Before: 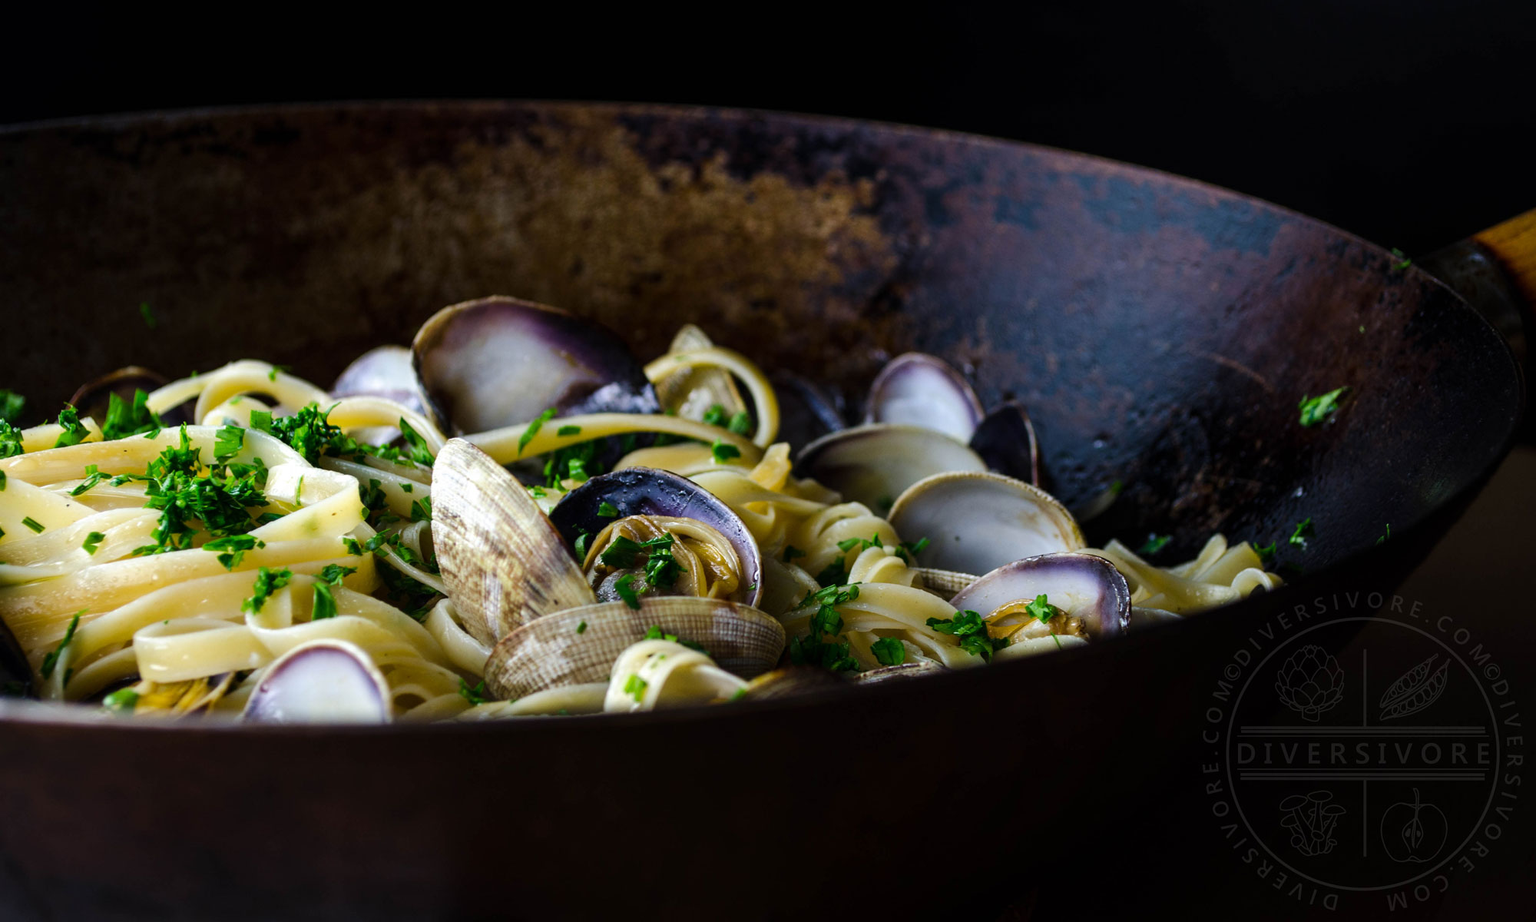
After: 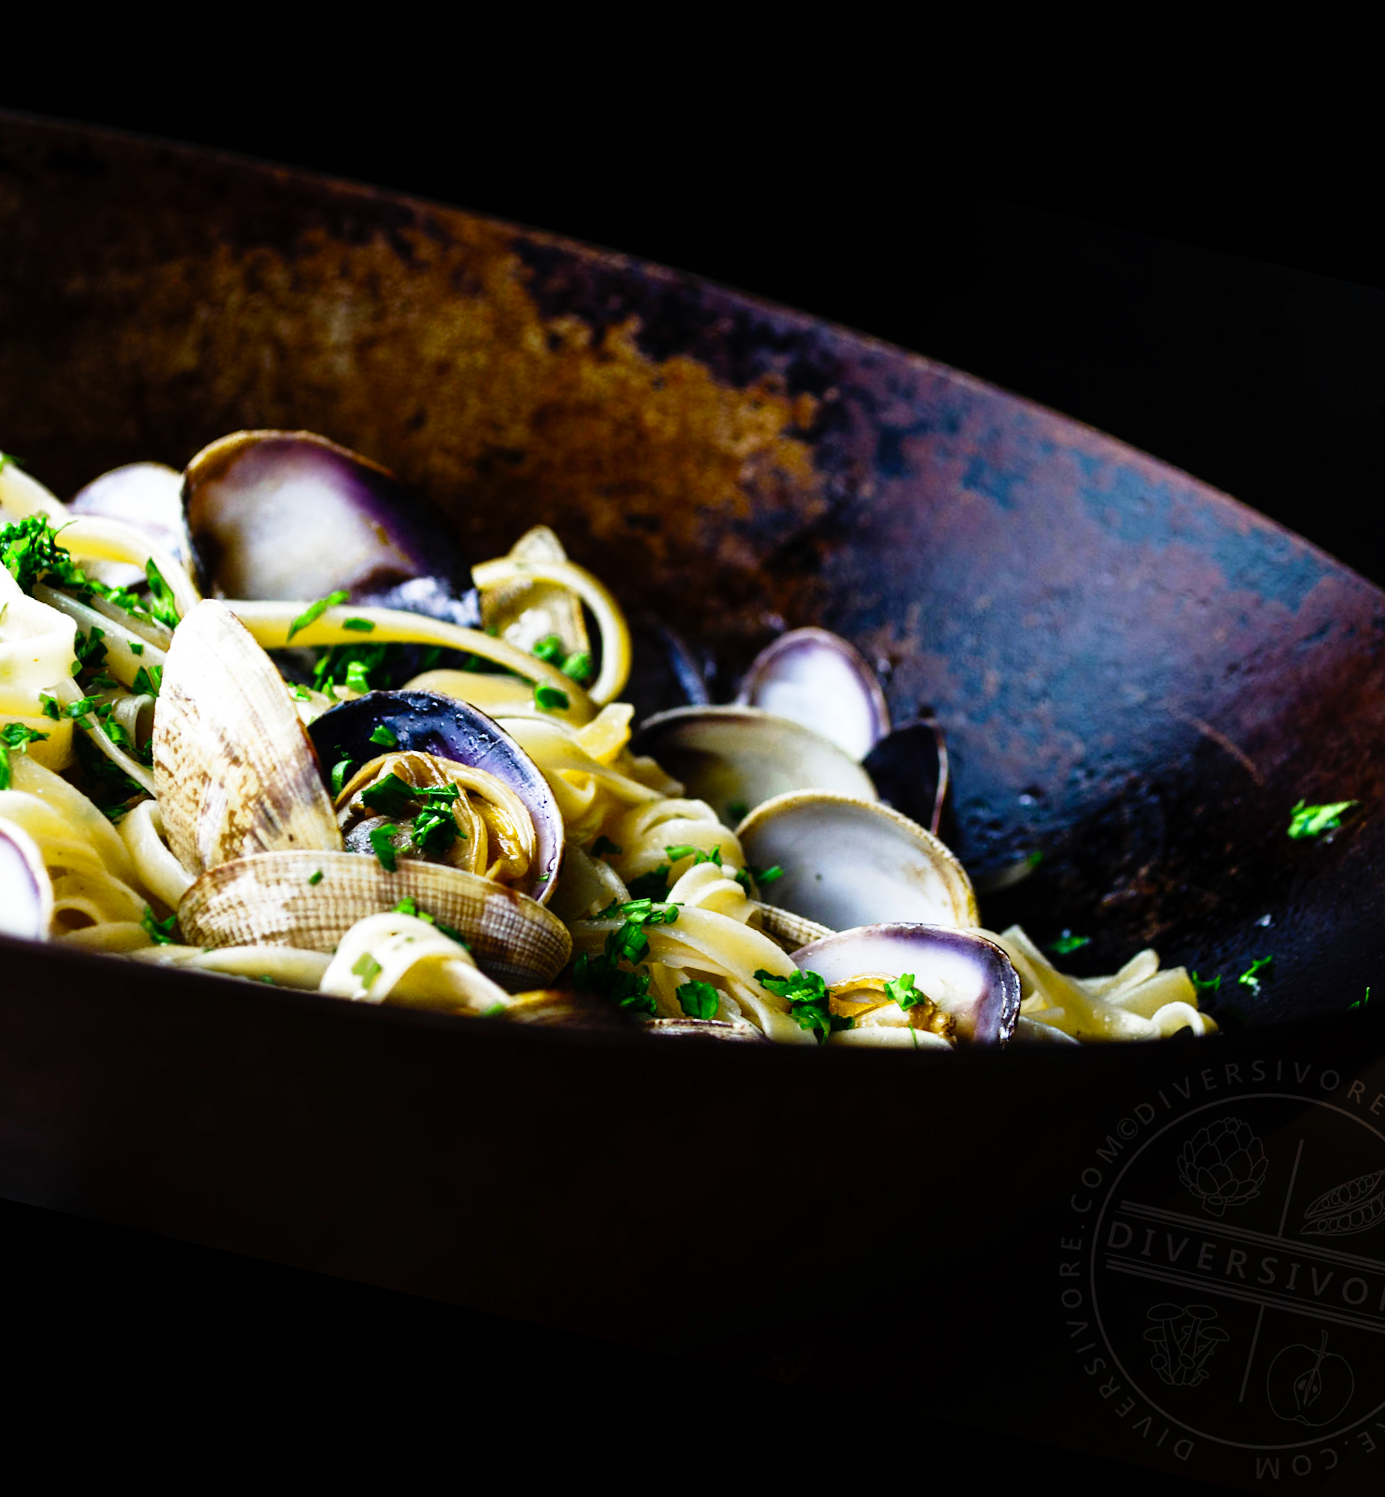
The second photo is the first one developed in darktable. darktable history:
crop and rotate: left 22.918%, top 5.629%, right 14.711%, bottom 2.247%
rotate and perspective: rotation 13.27°, automatic cropping off
color zones: curves: ch0 [(0.11, 0.396) (0.195, 0.36) (0.25, 0.5) (0.303, 0.412) (0.357, 0.544) (0.75, 0.5) (0.967, 0.328)]; ch1 [(0, 0.468) (0.112, 0.512) (0.202, 0.6) (0.25, 0.5) (0.307, 0.352) (0.357, 0.544) (0.75, 0.5) (0.963, 0.524)]
base curve: curves: ch0 [(0, 0) (0.012, 0.01) (0.073, 0.168) (0.31, 0.711) (0.645, 0.957) (1, 1)], preserve colors none
